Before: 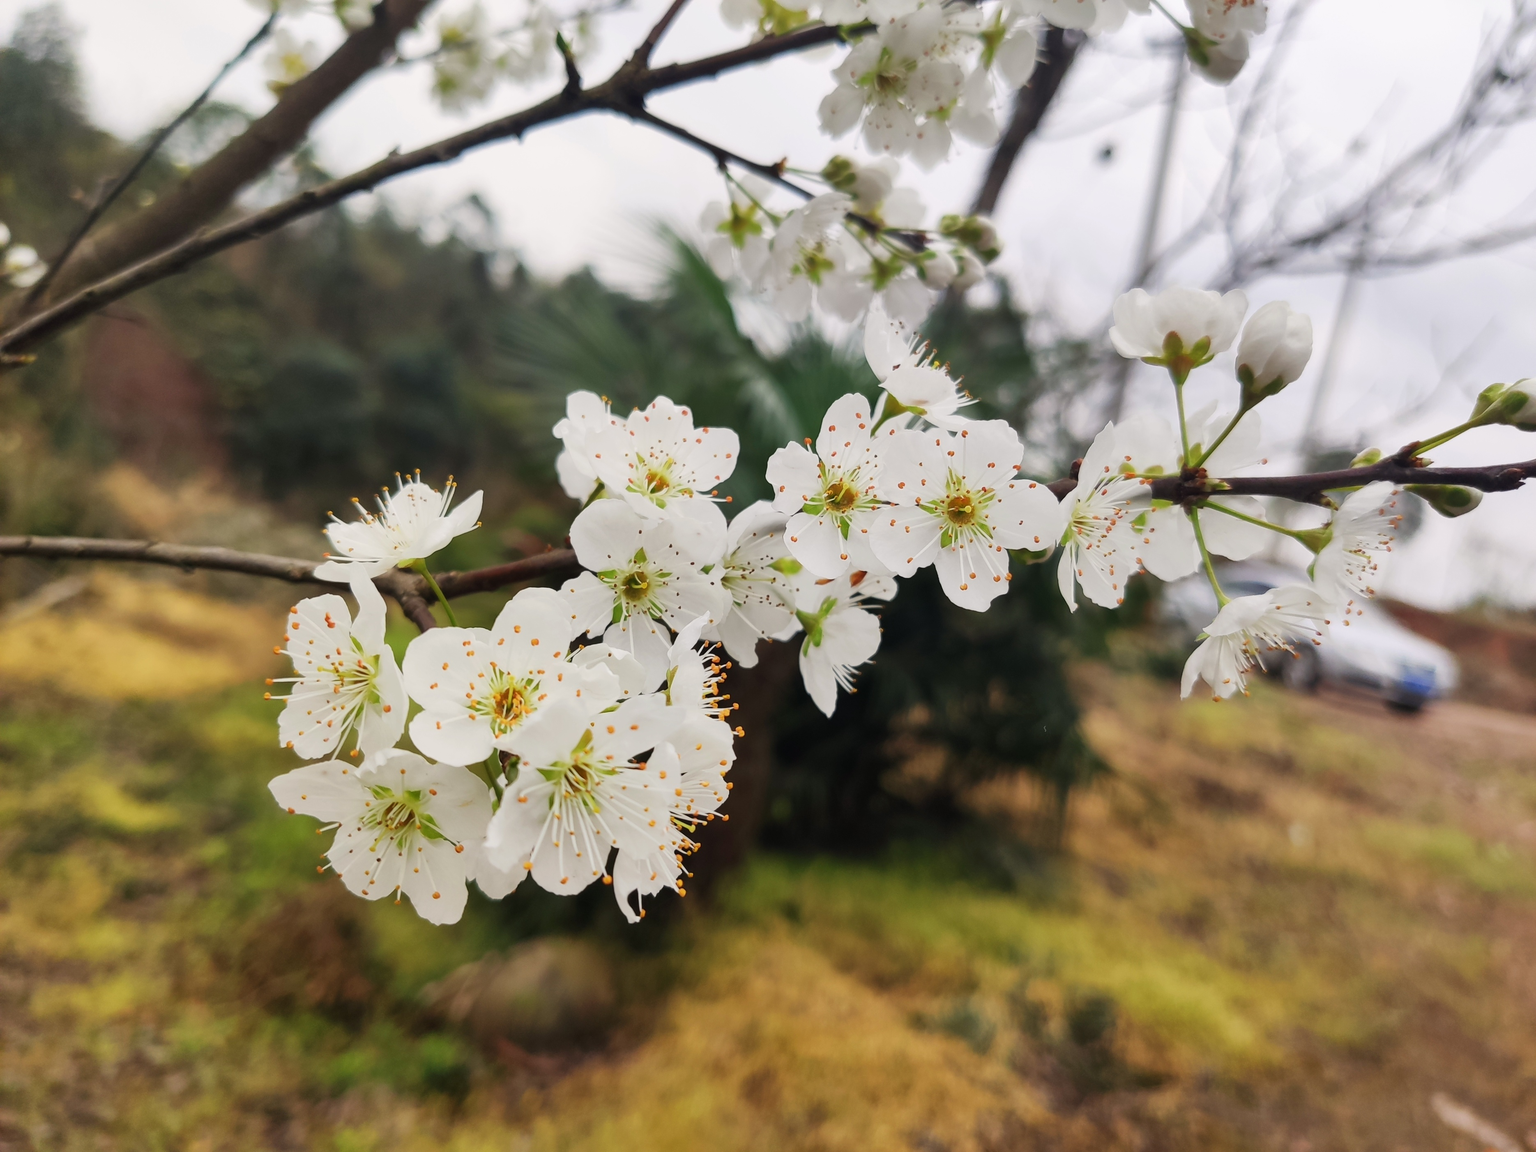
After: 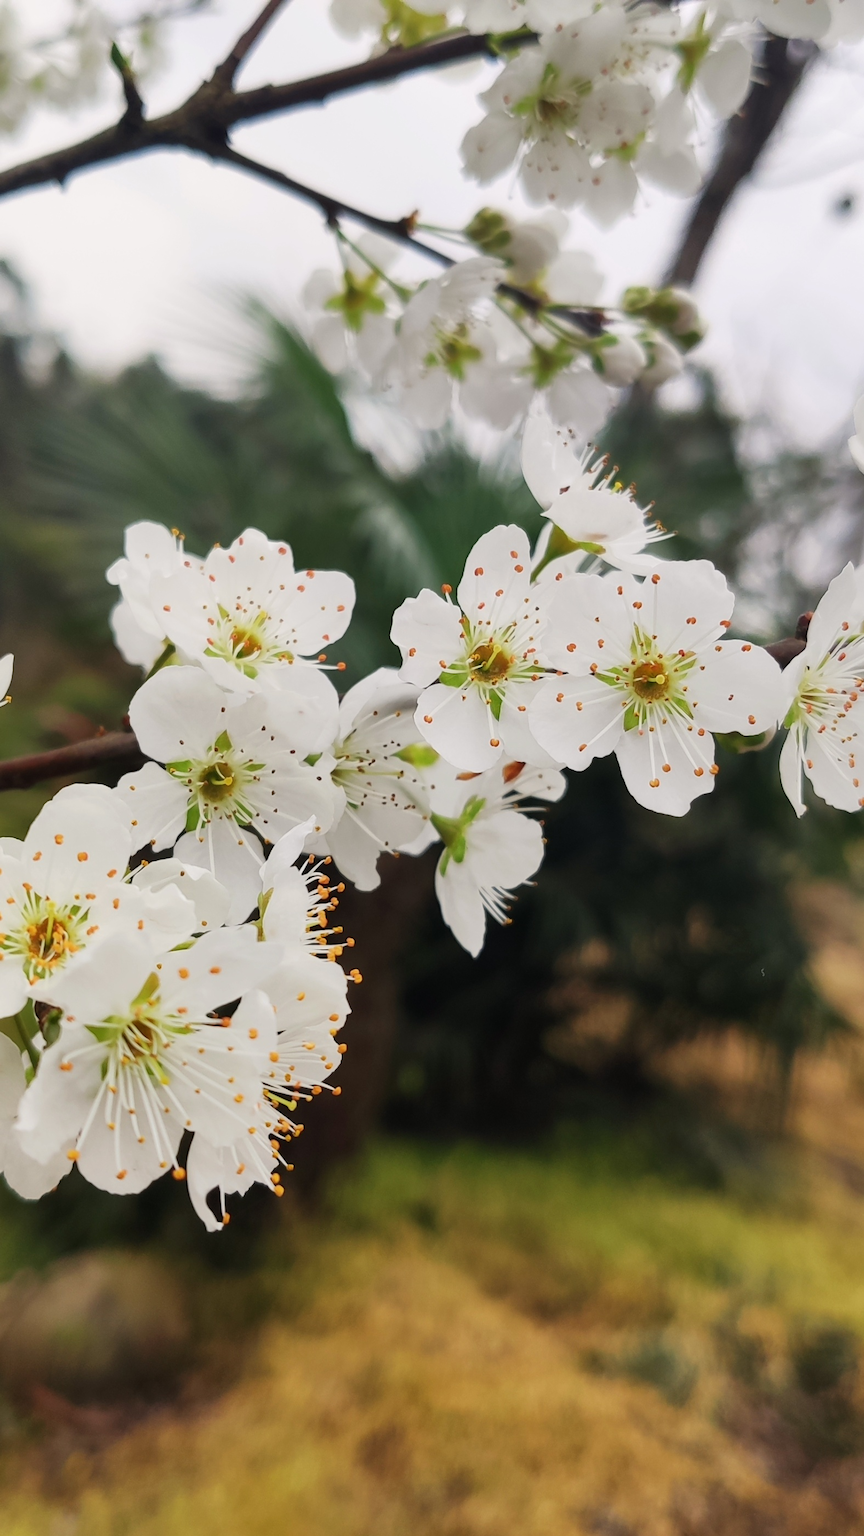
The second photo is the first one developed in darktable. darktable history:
crop: left 30.835%, right 26.936%
